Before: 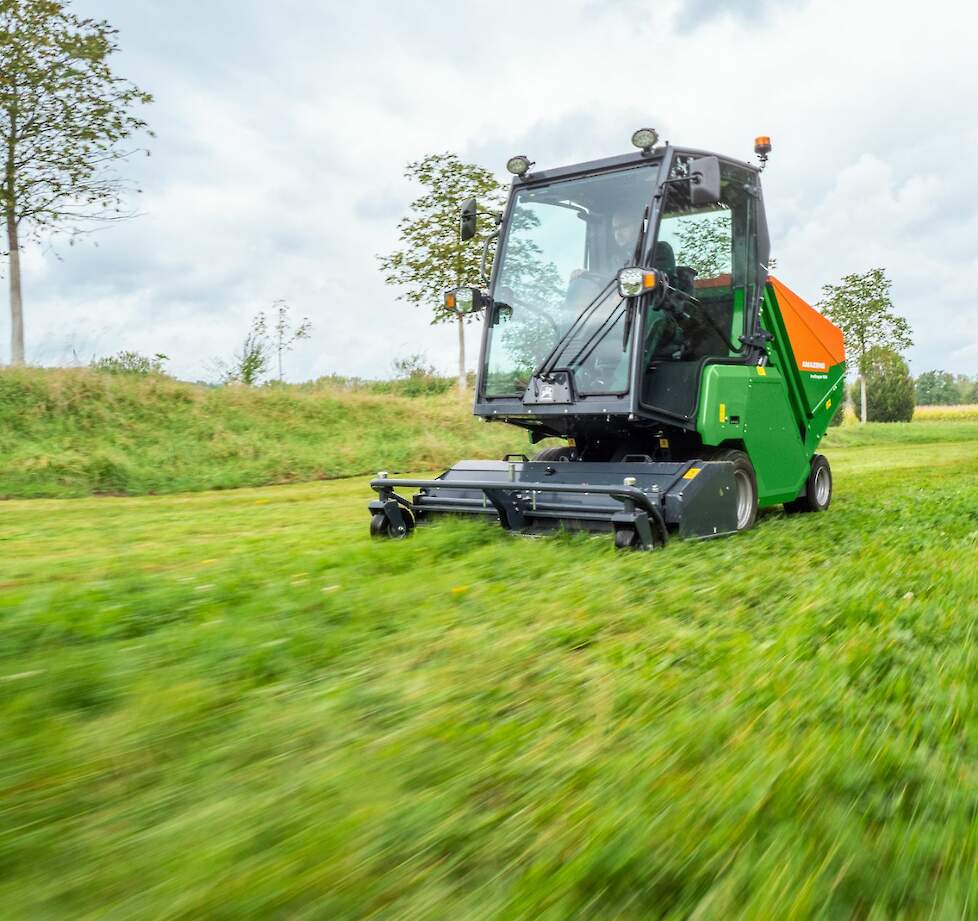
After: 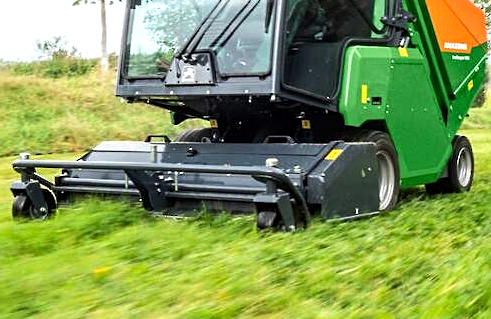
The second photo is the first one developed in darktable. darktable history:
sharpen: radius 2.167, amount 0.381, threshold 0
crop: left 36.607%, top 34.735%, right 13.146%, bottom 30.611%
tone equalizer: -8 EV -0.417 EV, -7 EV -0.389 EV, -6 EV -0.333 EV, -5 EV -0.222 EV, -3 EV 0.222 EV, -2 EV 0.333 EV, -1 EV 0.389 EV, +0 EV 0.417 EV, edges refinement/feathering 500, mask exposure compensation -1.57 EV, preserve details no
